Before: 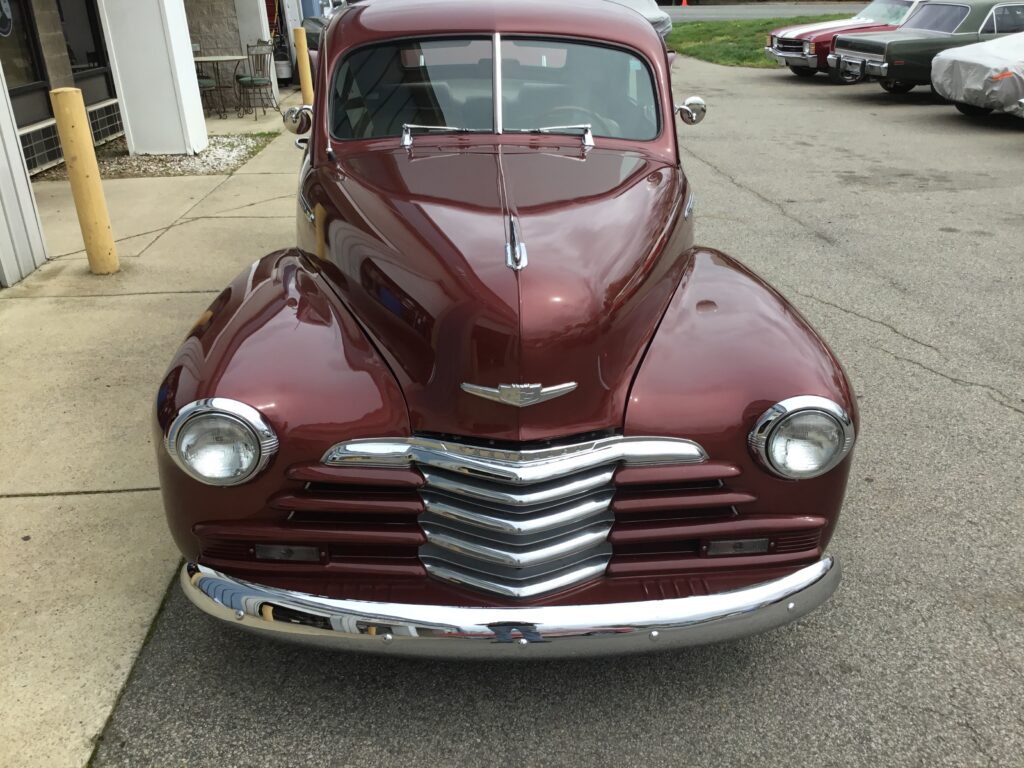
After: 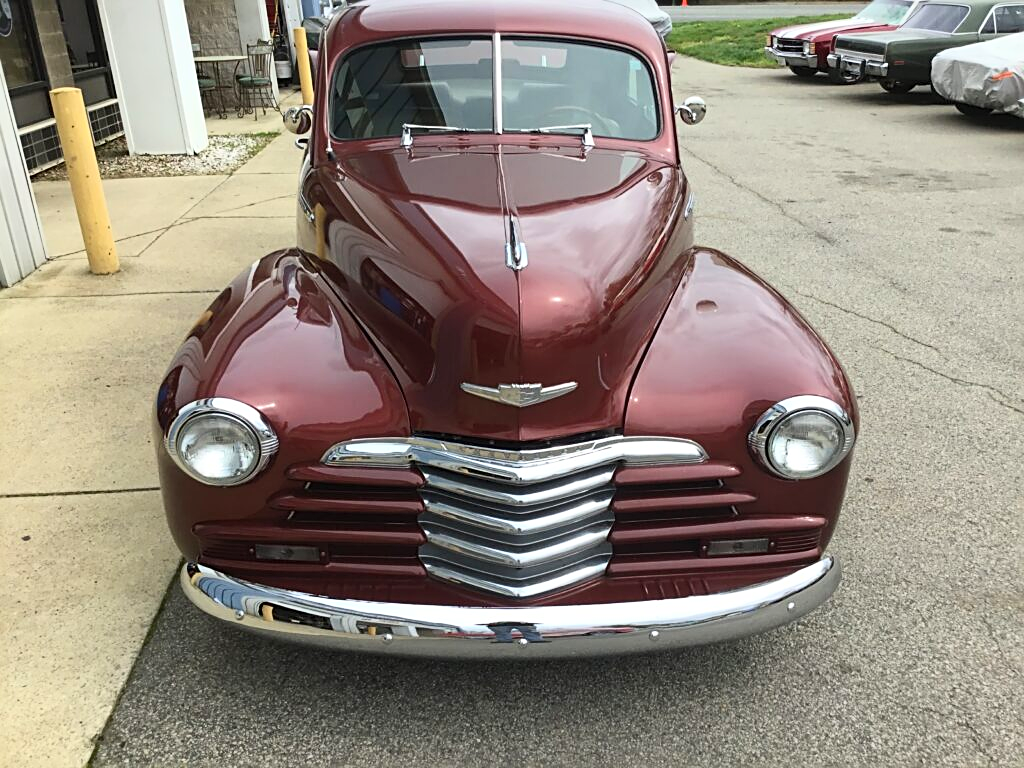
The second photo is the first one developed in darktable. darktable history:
contrast brightness saturation: contrast 0.204, brightness 0.157, saturation 0.227
sharpen: on, module defaults
